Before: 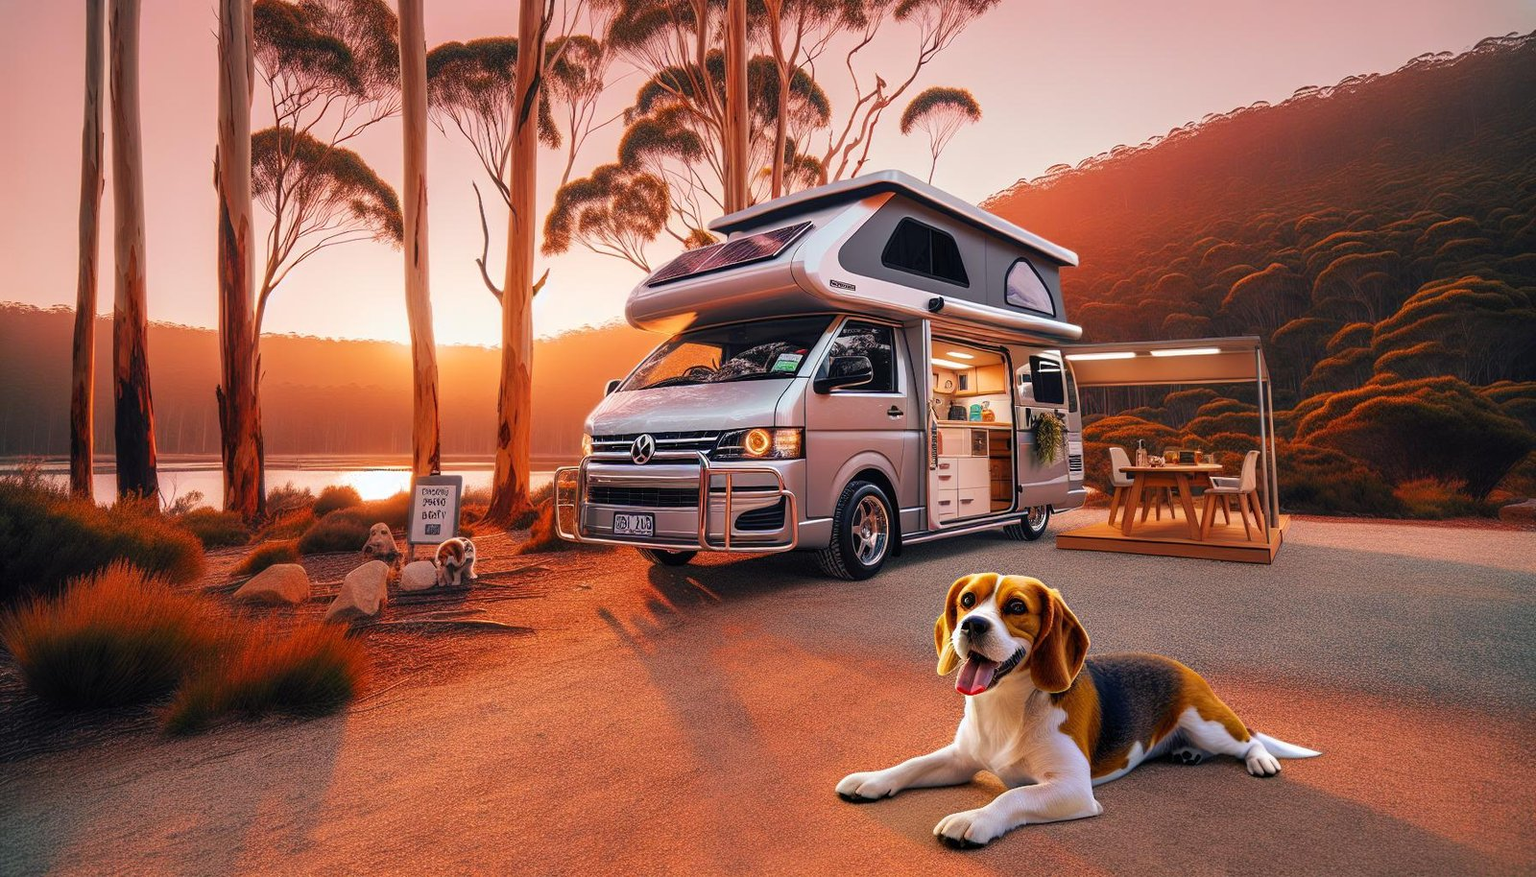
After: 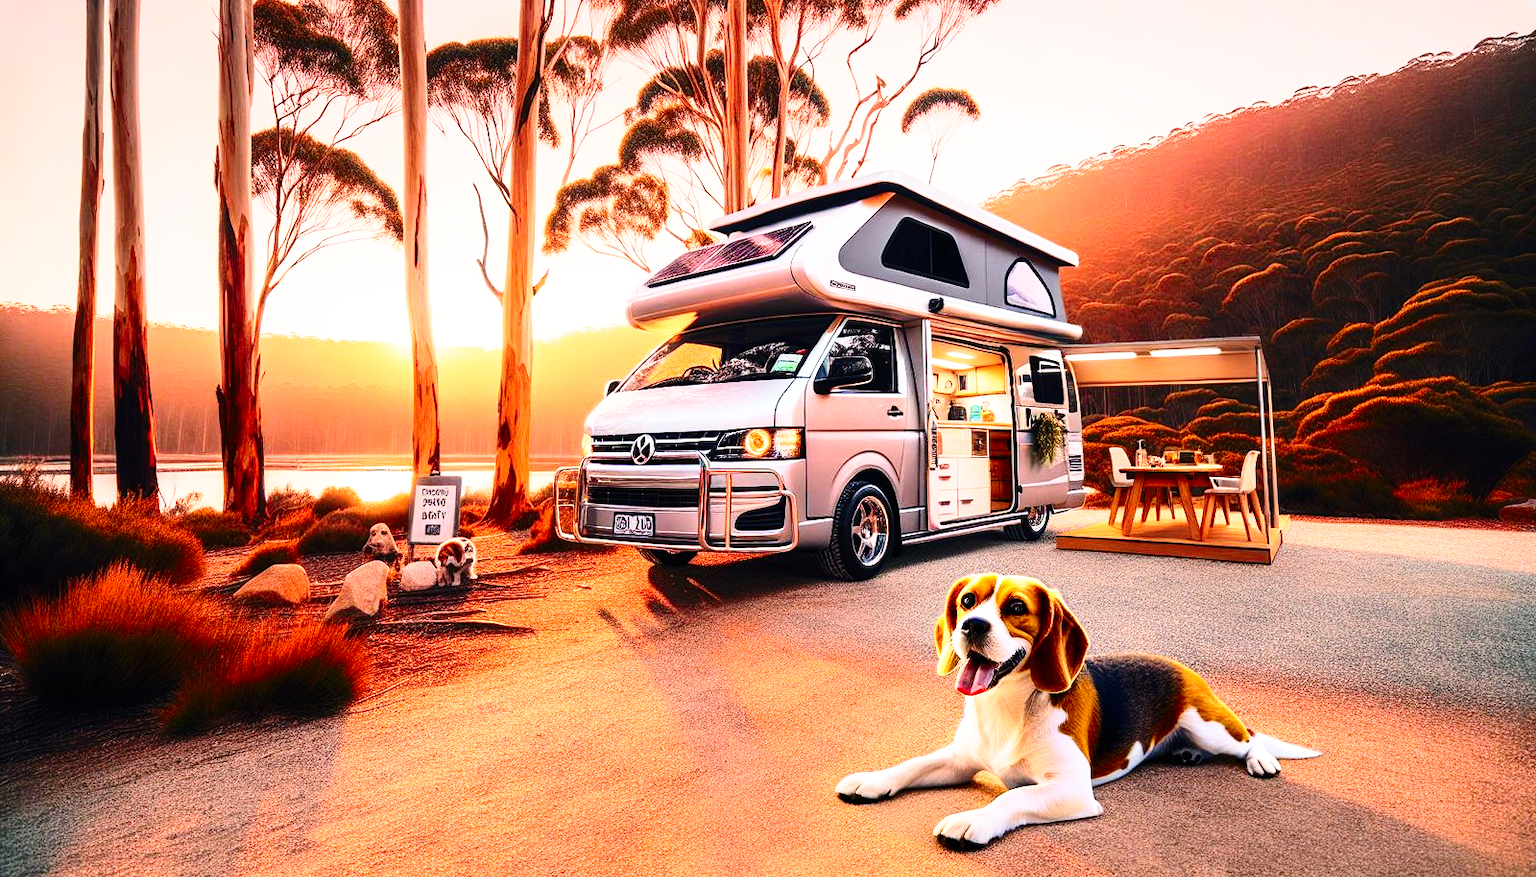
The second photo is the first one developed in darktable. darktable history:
base curve: curves: ch0 [(0, 0) (0.026, 0.03) (0.109, 0.232) (0.351, 0.748) (0.669, 0.968) (1, 1)], exposure shift 0.58, preserve colors none
contrast brightness saturation: contrast 0.271
